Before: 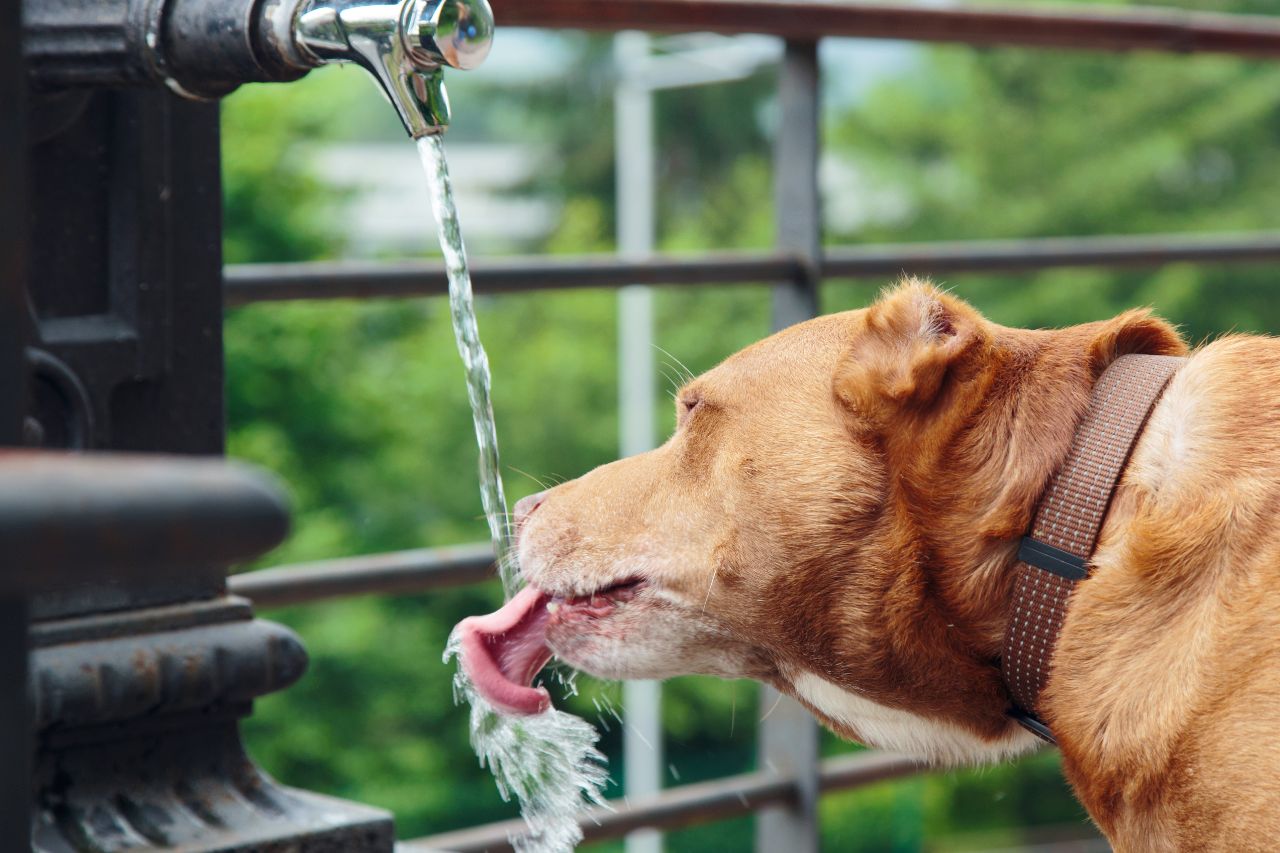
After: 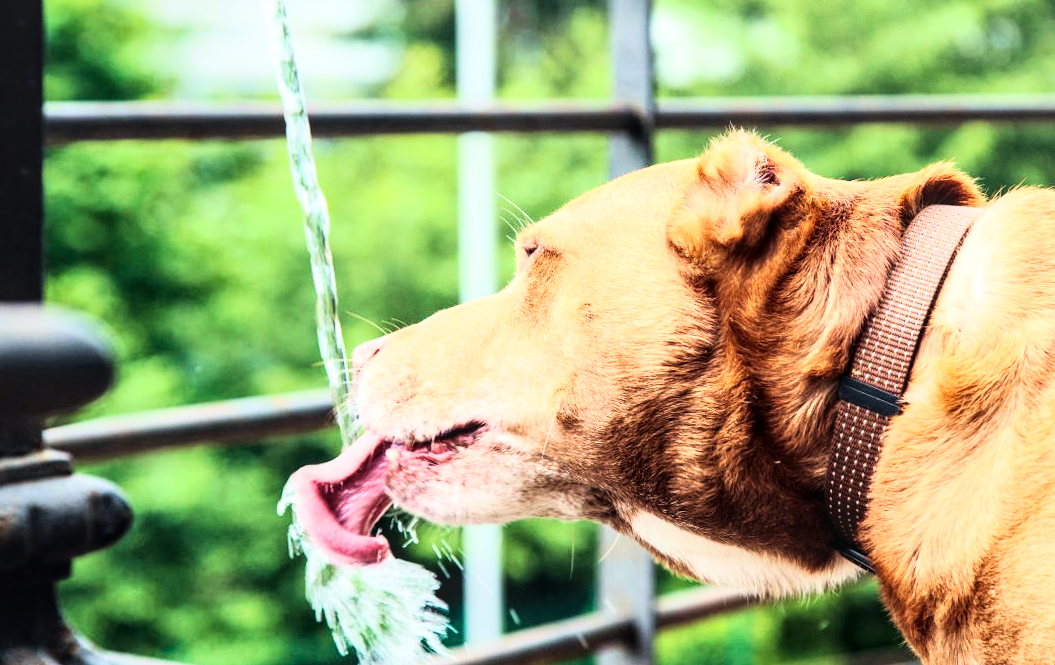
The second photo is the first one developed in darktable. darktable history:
crop: left 16.315%, top 14.246%
velvia: strength 27%
local contrast: detail 130%
rotate and perspective: rotation -0.013°, lens shift (vertical) -0.027, lens shift (horizontal) 0.178, crop left 0.016, crop right 0.989, crop top 0.082, crop bottom 0.918
rgb curve: curves: ch0 [(0, 0) (0.21, 0.15) (0.24, 0.21) (0.5, 0.75) (0.75, 0.96) (0.89, 0.99) (1, 1)]; ch1 [(0, 0.02) (0.21, 0.13) (0.25, 0.2) (0.5, 0.67) (0.75, 0.9) (0.89, 0.97) (1, 1)]; ch2 [(0, 0.02) (0.21, 0.13) (0.25, 0.2) (0.5, 0.67) (0.75, 0.9) (0.89, 0.97) (1, 1)], compensate middle gray true
